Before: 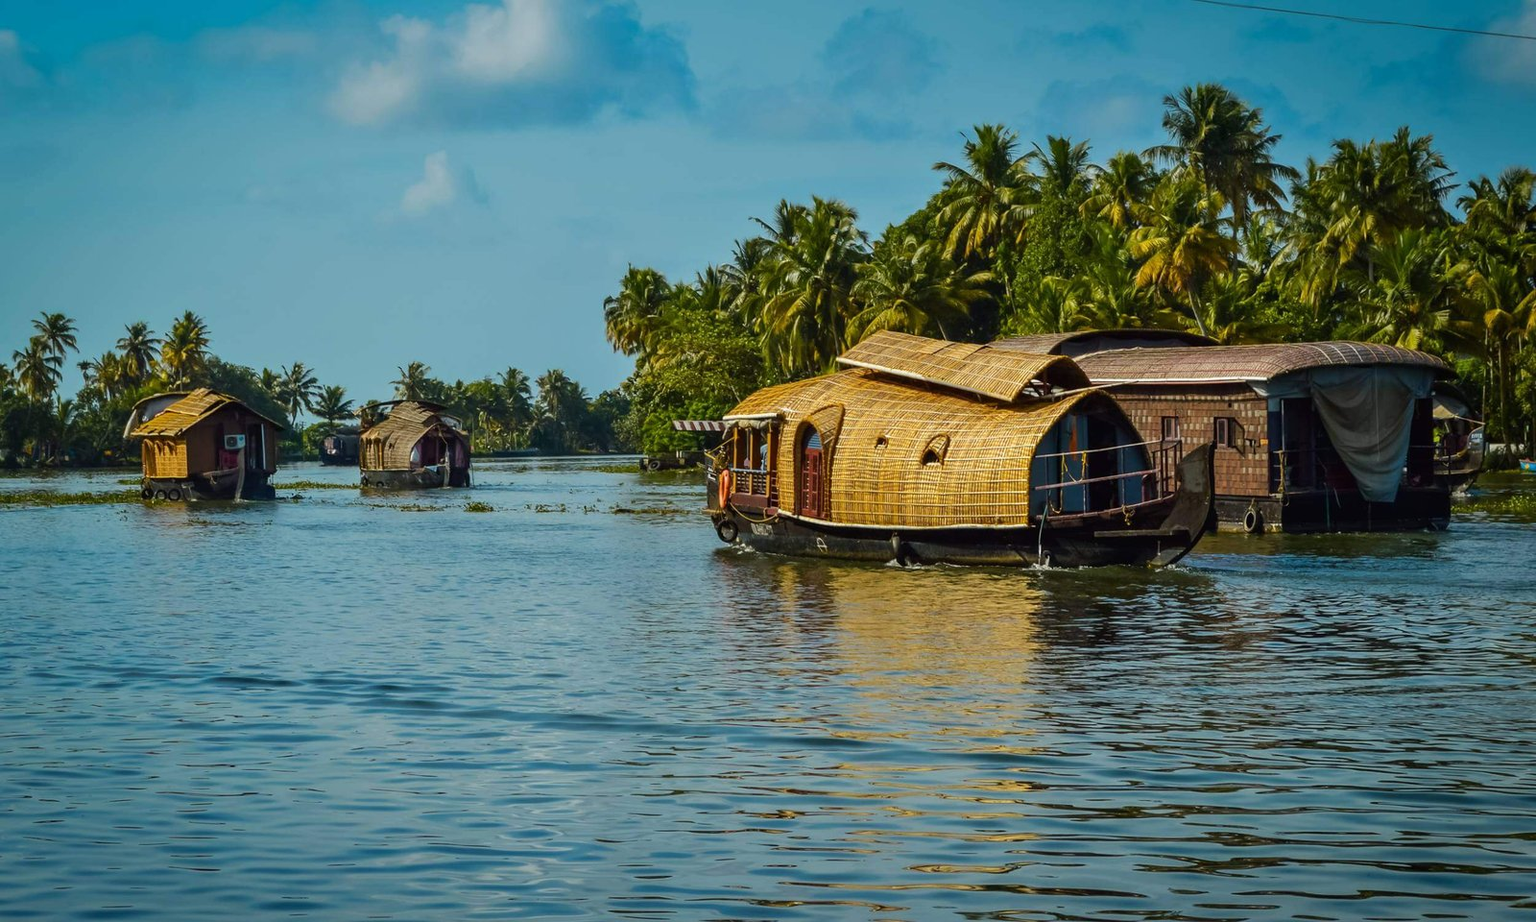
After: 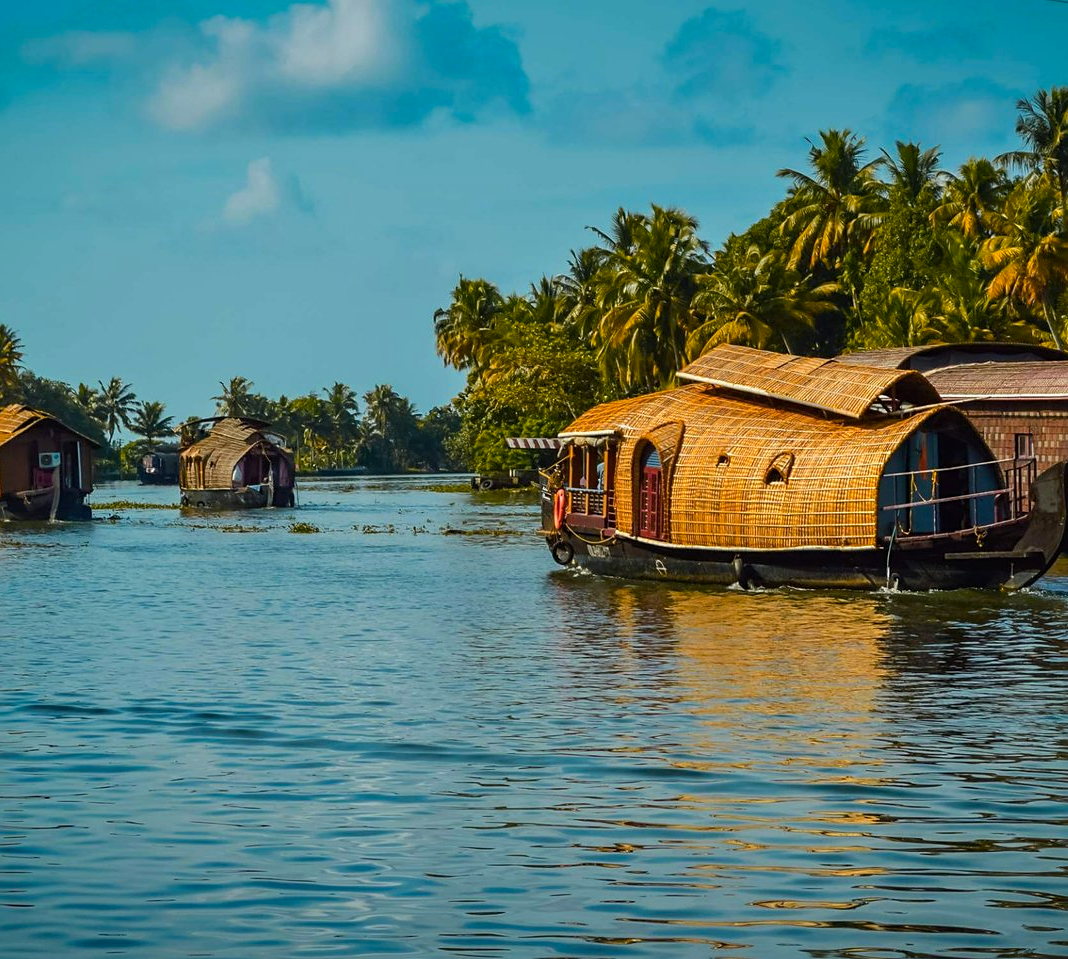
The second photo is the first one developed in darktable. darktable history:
sharpen: amount 0.212
crop and rotate: left 12.29%, right 20.919%
color balance rgb: perceptual saturation grading › global saturation 17.309%
color zones: curves: ch1 [(0.309, 0.524) (0.41, 0.329) (0.508, 0.509)]; ch2 [(0.25, 0.457) (0.75, 0.5)]
